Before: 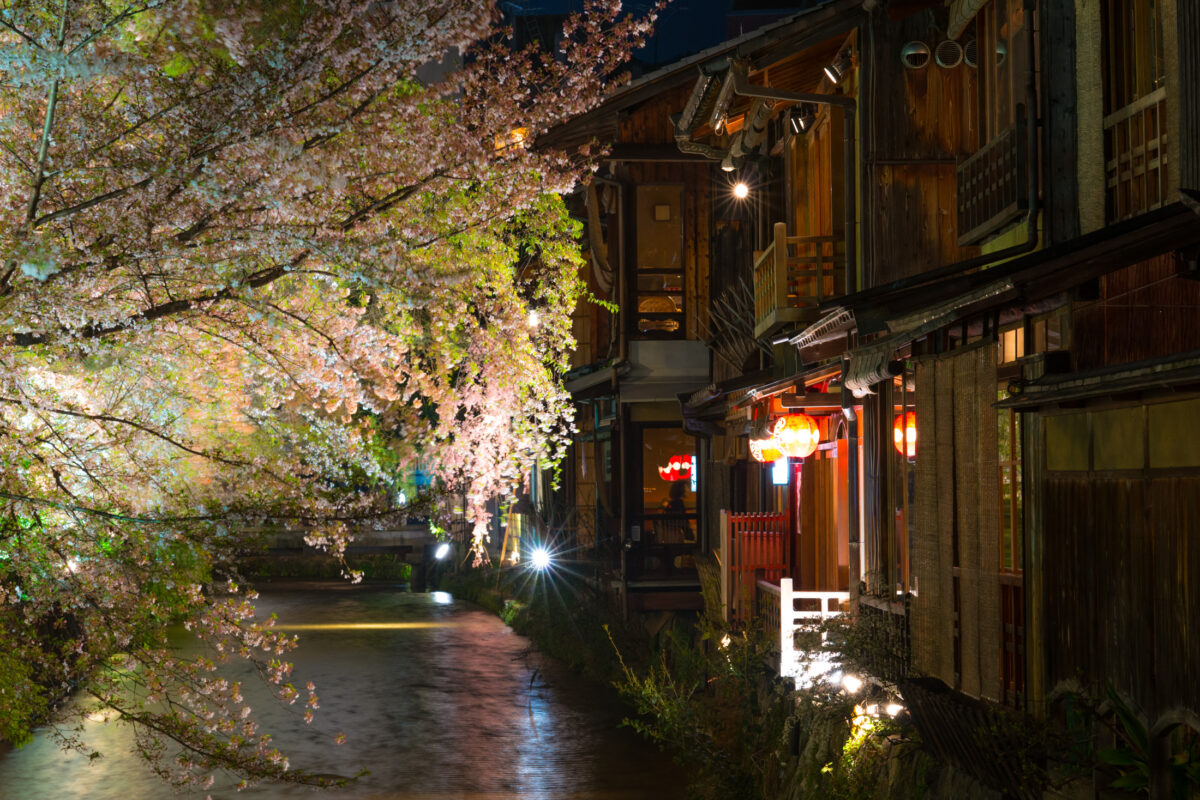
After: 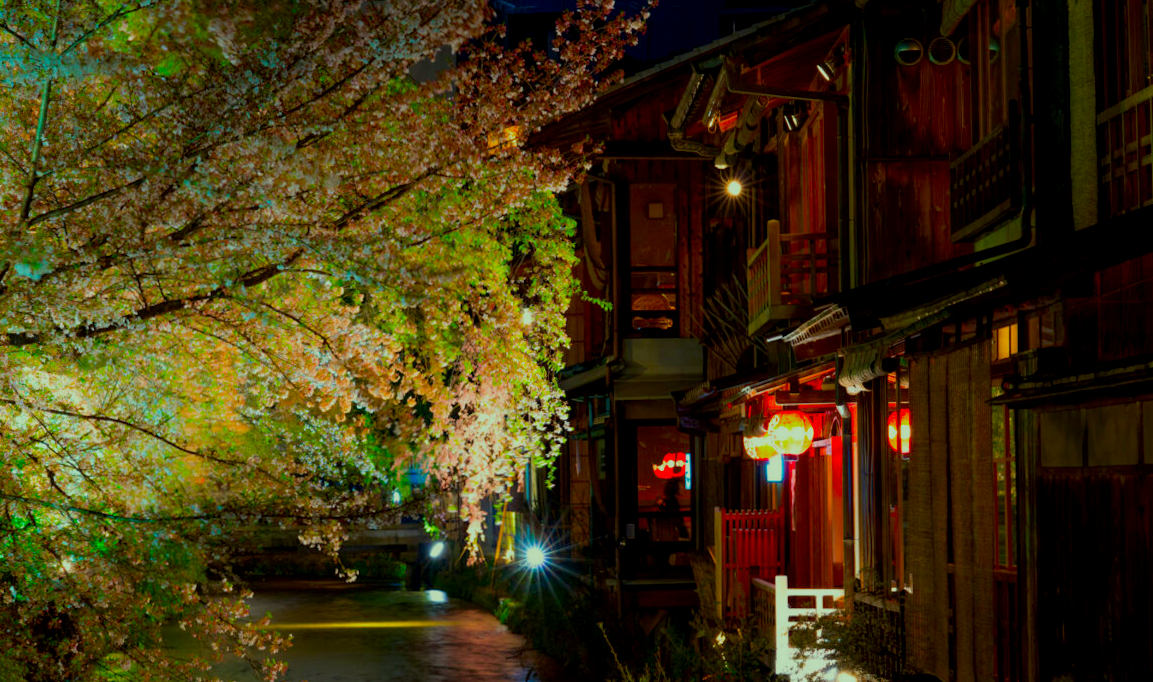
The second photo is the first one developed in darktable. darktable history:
exposure: black level correction 0.009, exposure -0.637 EV, compensate highlight preservation false
color correction: highlights a* -10.77, highlights b* 9.8, saturation 1.72
crop and rotate: angle 0.2°, left 0.275%, right 3.127%, bottom 14.18%
